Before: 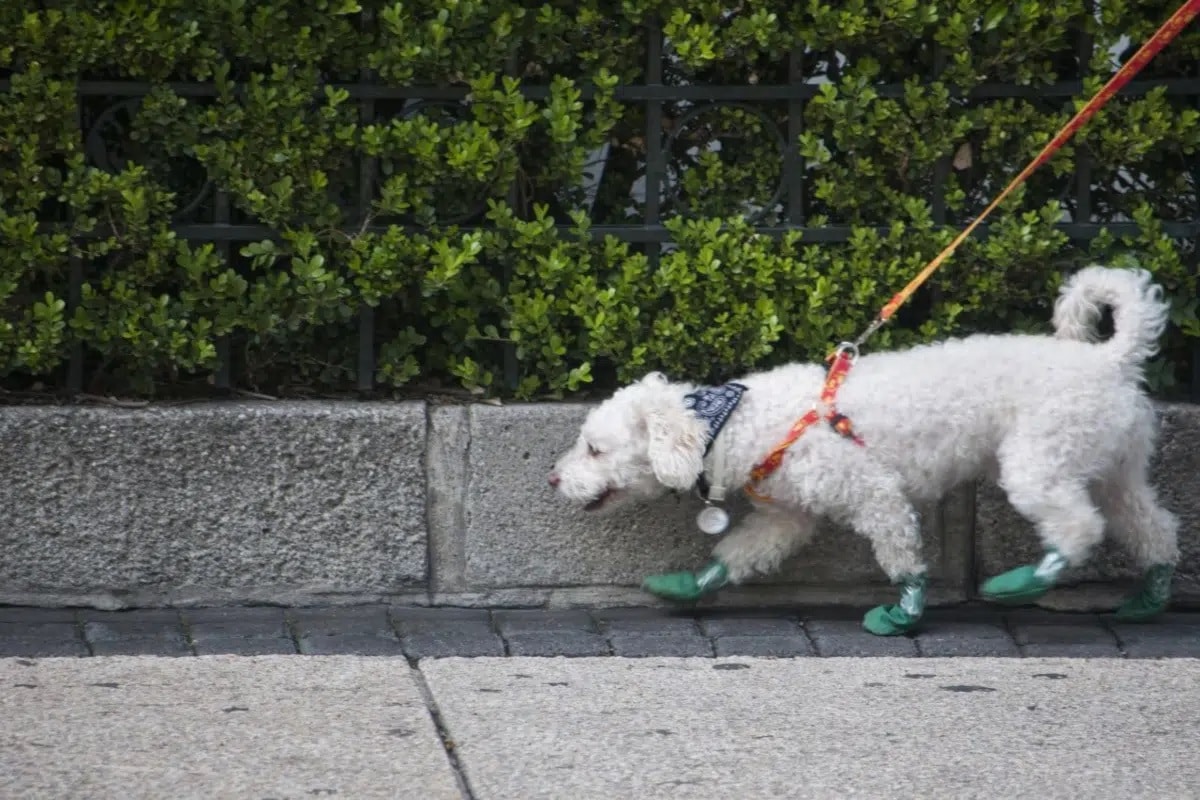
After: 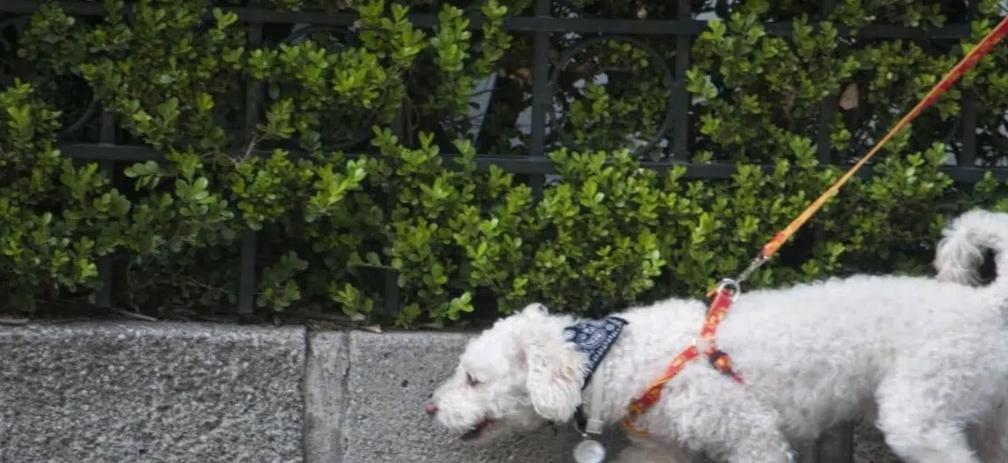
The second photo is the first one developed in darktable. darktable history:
rotate and perspective: rotation 1.57°, crop left 0.018, crop right 0.982, crop top 0.039, crop bottom 0.961
crop and rotate: left 9.345%, top 7.22%, right 4.982%, bottom 32.331%
